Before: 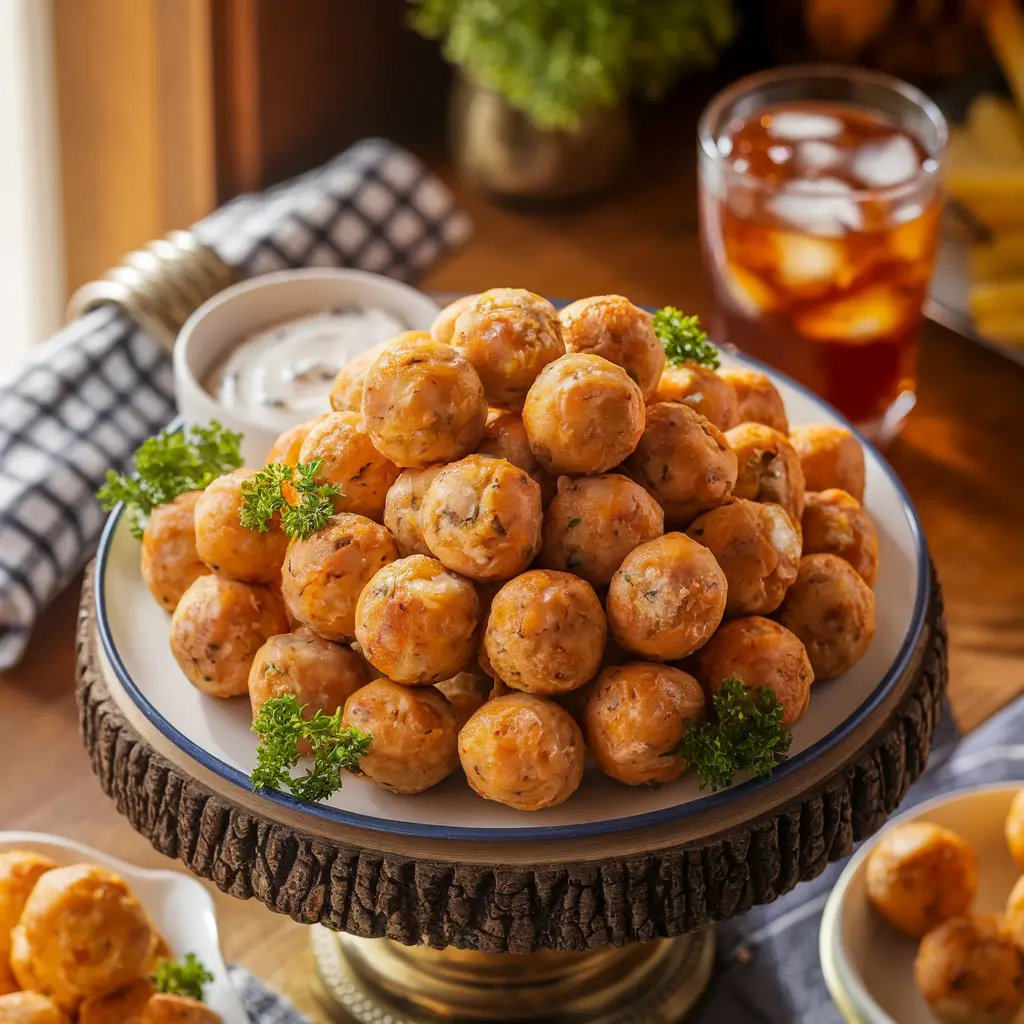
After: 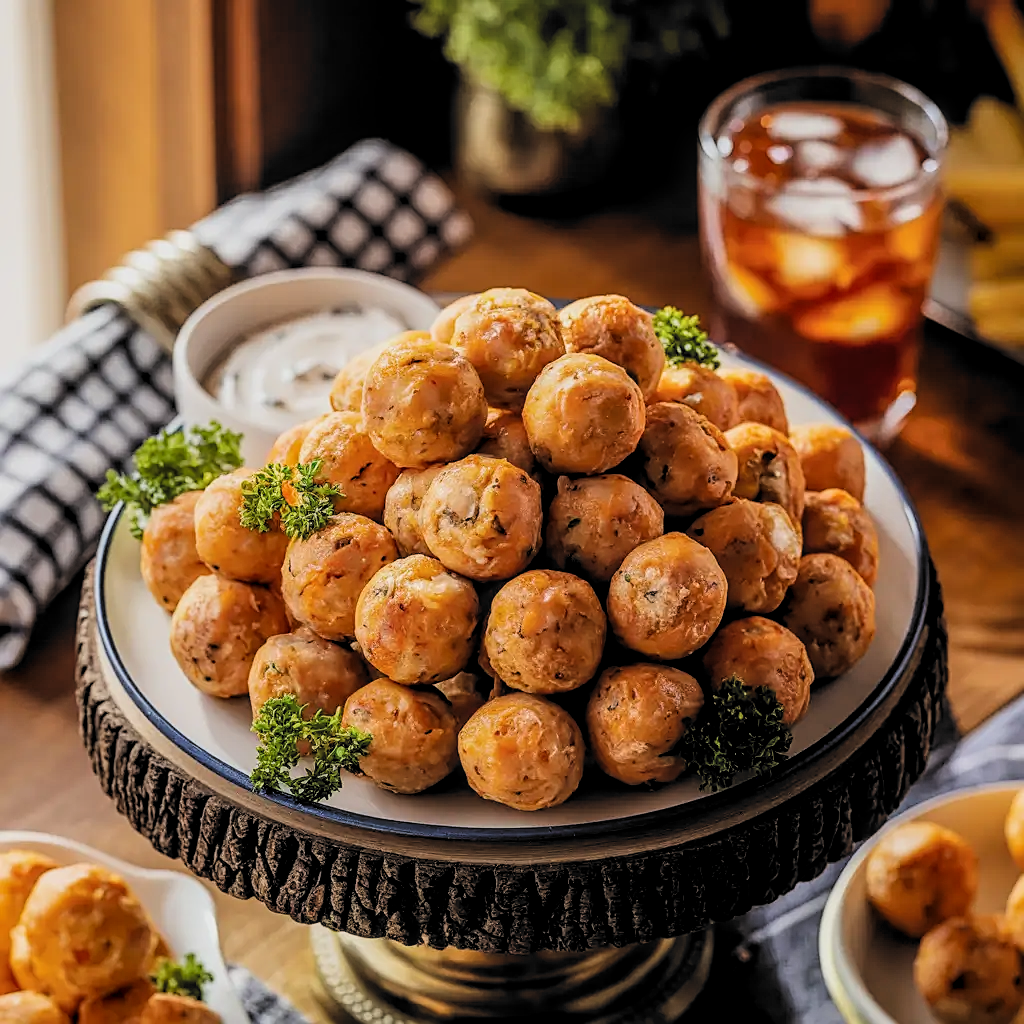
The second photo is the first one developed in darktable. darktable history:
filmic rgb: black relative exposure -5.11 EV, white relative exposure 3.95 EV, hardness 2.89, contrast 1.297, highlights saturation mix -30.64%, color science v6 (2022)
sharpen: on, module defaults
exposure: compensate exposure bias true, compensate highlight preservation false
local contrast: on, module defaults
